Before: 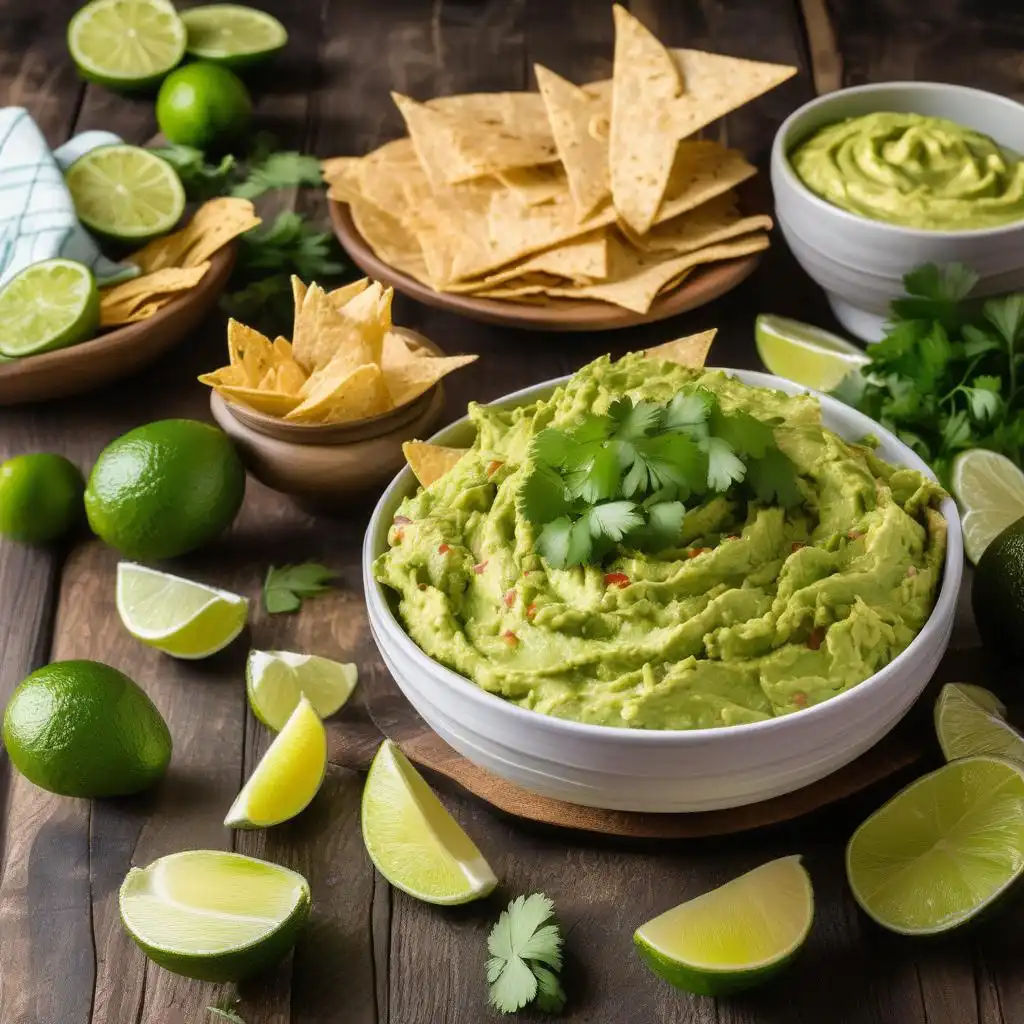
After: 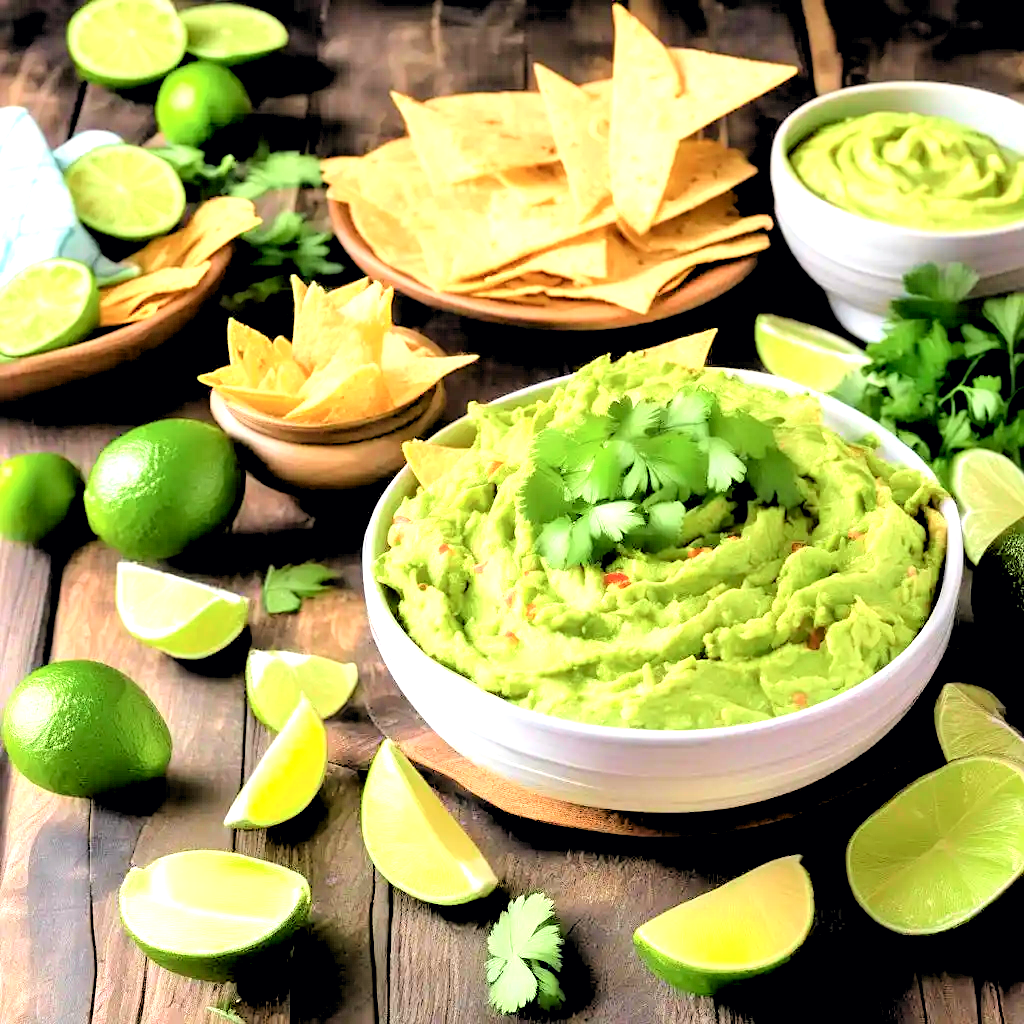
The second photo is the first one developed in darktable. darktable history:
sharpen: amount 0.2
exposure: black level correction 0, exposure 1.2 EV, compensate exposure bias true, compensate highlight preservation false
tone curve: curves: ch0 [(0, 0) (0.051, 0.047) (0.102, 0.099) (0.228, 0.275) (0.432, 0.535) (0.695, 0.778) (0.908, 0.946) (1, 1)]; ch1 [(0, 0) (0.339, 0.298) (0.402, 0.363) (0.453, 0.413) (0.485, 0.469) (0.494, 0.493) (0.504, 0.501) (0.525, 0.534) (0.563, 0.595) (0.597, 0.638) (1, 1)]; ch2 [(0, 0) (0.48, 0.48) (0.504, 0.5) (0.539, 0.554) (0.59, 0.63) (0.642, 0.684) (0.824, 0.815) (1, 1)], color space Lab, independent channels, preserve colors none
rgb levels: levels [[0.029, 0.461, 0.922], [0, 0.5, 1], [0, 0.5, 1]]
